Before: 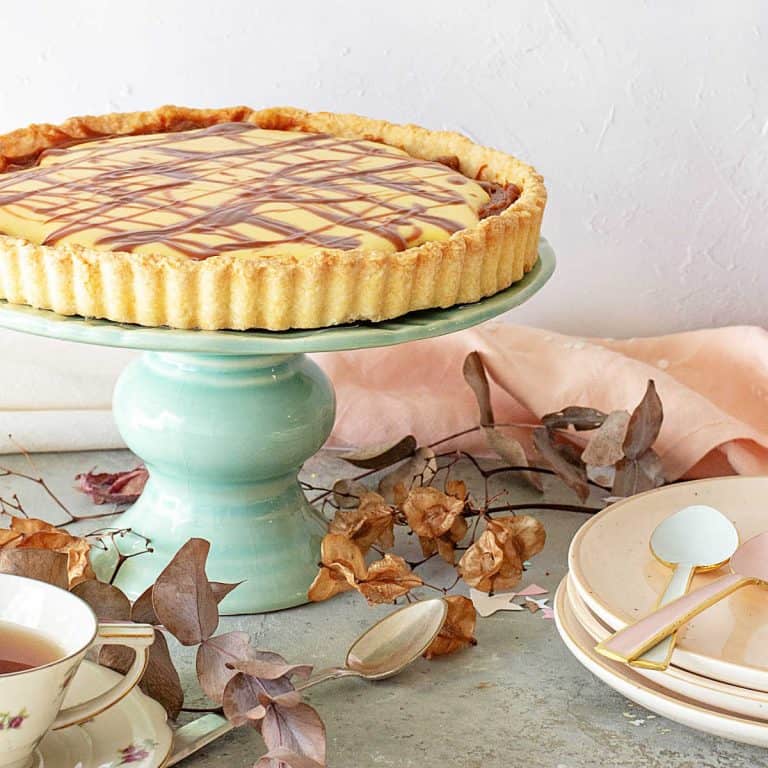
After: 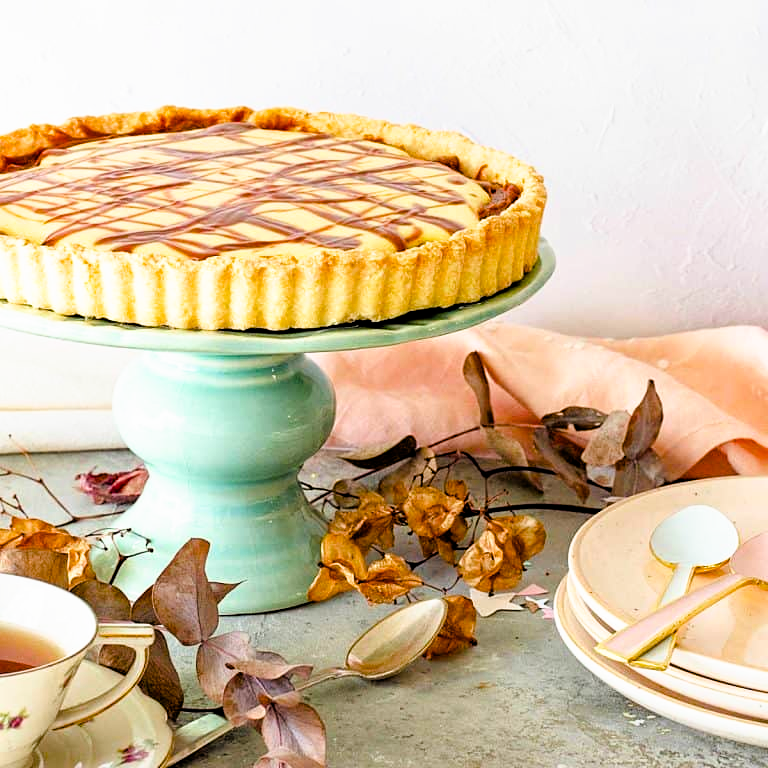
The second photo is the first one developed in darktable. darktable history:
filmic rgb: black relative exposure -5.62 EV, white relative exposure 2.5 EV, target black luminance 0%, hardness 4.53, latitude 67.33%, contrast 1.457, shadows ↔ highlights balance -4.09%, color science v5 (2021), contrast in shadows safe, contrast in highlights safe
color balance rgb: perceptual saturation grading › global saturation 39.935%, perceptual saturation grading › highlights -25.344%, perceptual saturation grading › mid-tones 35.483%, perceptual saturation grading › shadows 35.35%, global vibrance 9.589%
